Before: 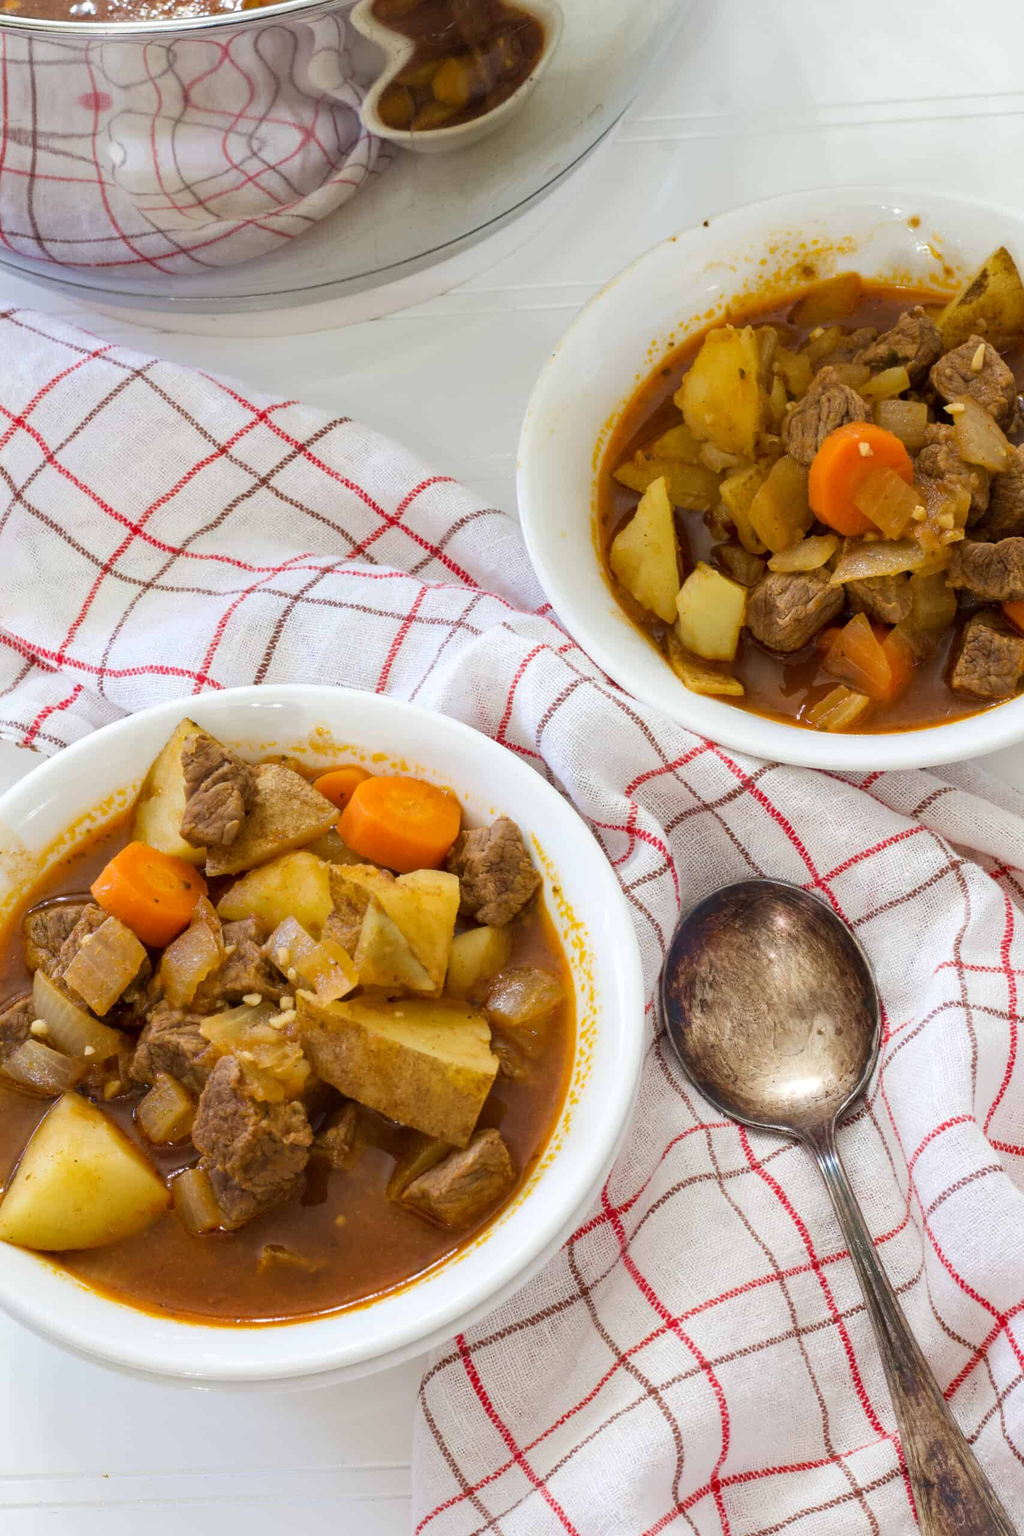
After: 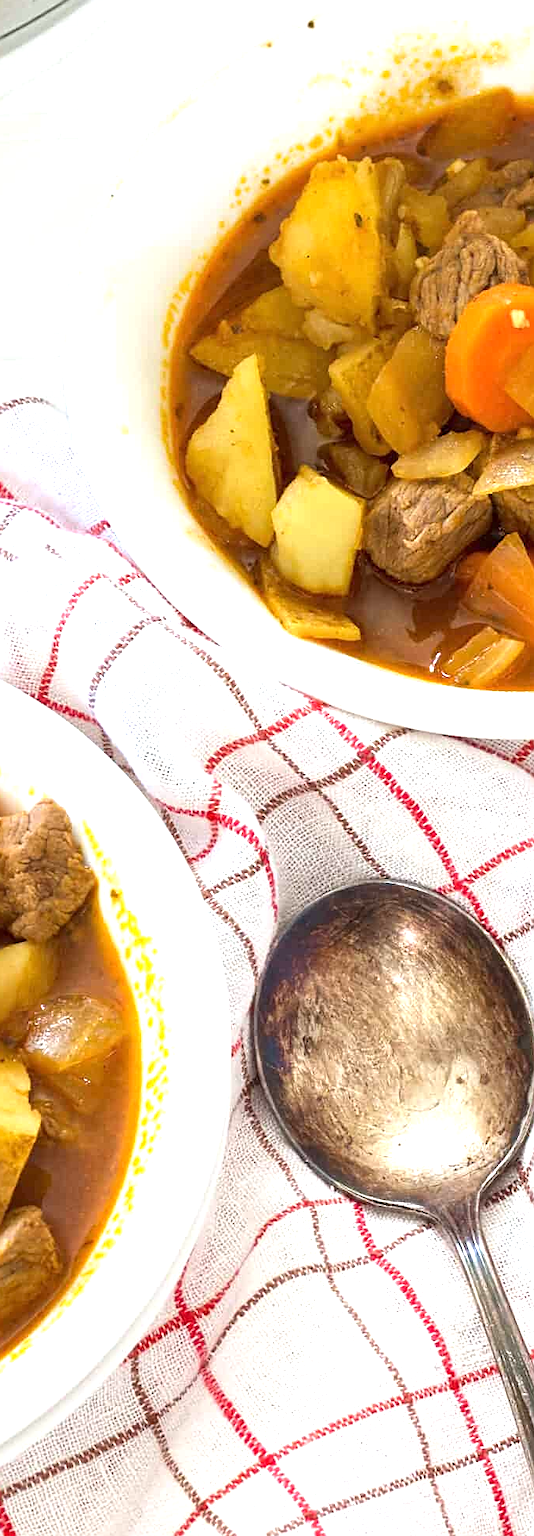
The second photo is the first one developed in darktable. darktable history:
sharpen: on, module defaults
exposure: black level correction 0, exposure 0.95 EV, compensate exposure bias true, compensate highlight preservation false
crop: left 45.721%, top 13.393%, right 14.118%, bottom 10.01%
white balance: red 0.986, blue 1.01
